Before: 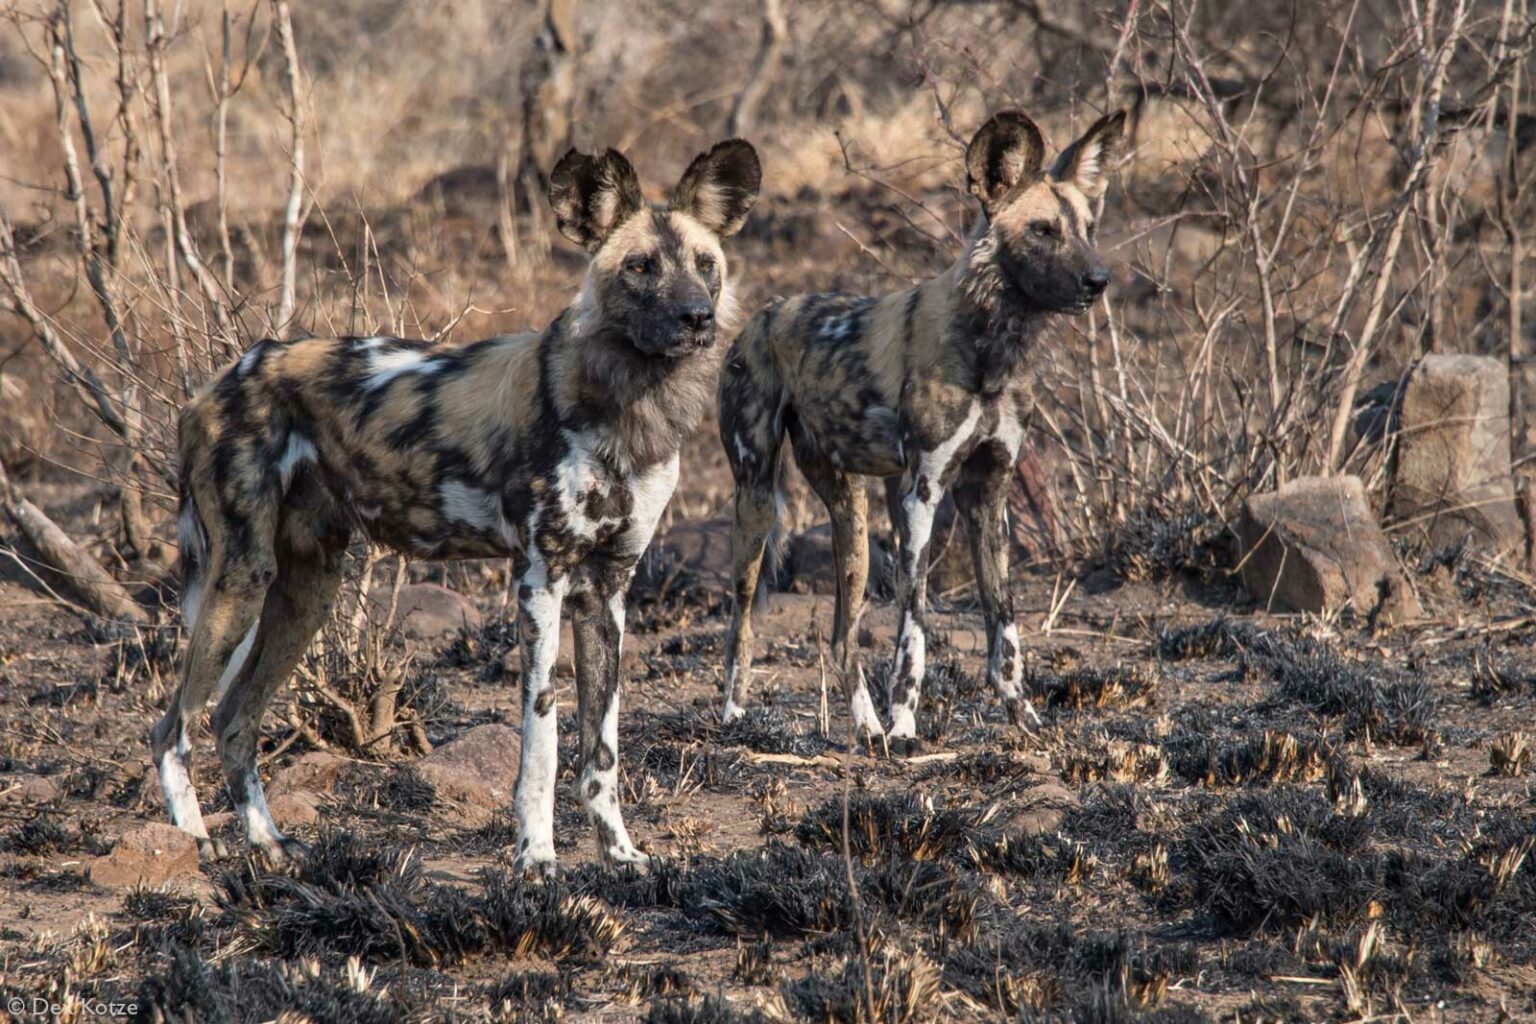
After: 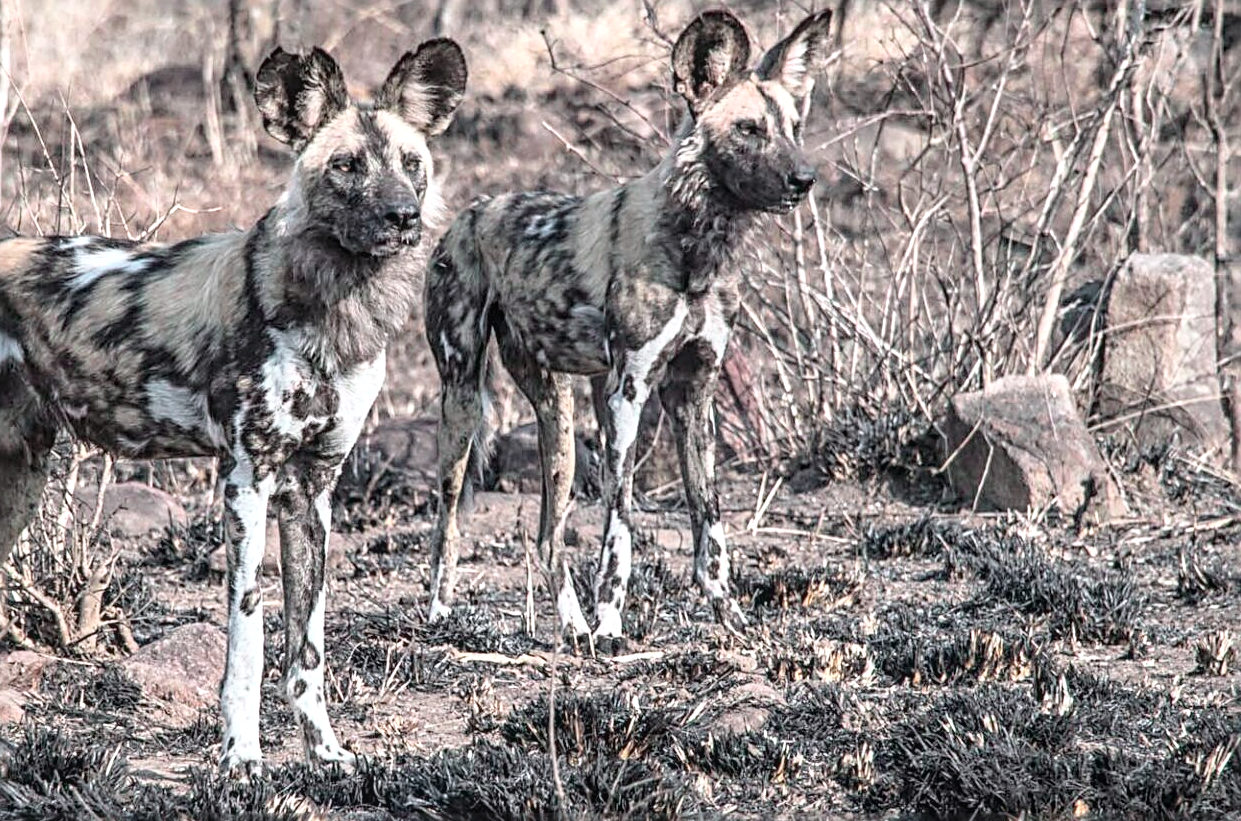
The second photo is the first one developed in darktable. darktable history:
contrast brightness saturation: brightness 0.188, saturation -0.482
local contrast: detail 113%
color calibration: output R [0.948, 0.091, -0.04, 0], output G [-0.3, 1.384, -0.085, 0], output B [-0.108, 0.061, 1.08, 0], illuminant as shot in camera, x 0.358, y 0.373, temperature 4628.91 K
crop: left 19.191%, top 9.941%, right 0%, bottom 9.792%
levels: levels [0, 0.476, 0.951]
tone curve: curves: ch0 [(0, 0.01) (0.037, 0.032) (0.131, 0.108) (0.275, 0.258) (0.483, 0.512) (0.61, 0.661) (0.696, 0.76) (0.792, 0.867) (0.911, 0.955) (0.997, 0.995)]; ch1 [(0, 0) (0.308, 0.268) (0.425, 0.383) (0.503, 0.502) (0.529, 0.543) (0.706, 0.754) (0.869, 0.907) (1, 1)]; ch2 [(0, 0) (0.228, 0.196) (0.336, 0.315) (0.399, 0.403) (0.485, 0.487) (0.502, 0.502) (0.525, 0.523) (0.545, 0.552) (0.587, 0.61) (0.636, 0.654) (0.711, 0.729) (0.855, 0.87) (0.998, 0.977)], color space Lab, independent channels, preserve colors none
sharpen: radius 2.997, amount 0.756
